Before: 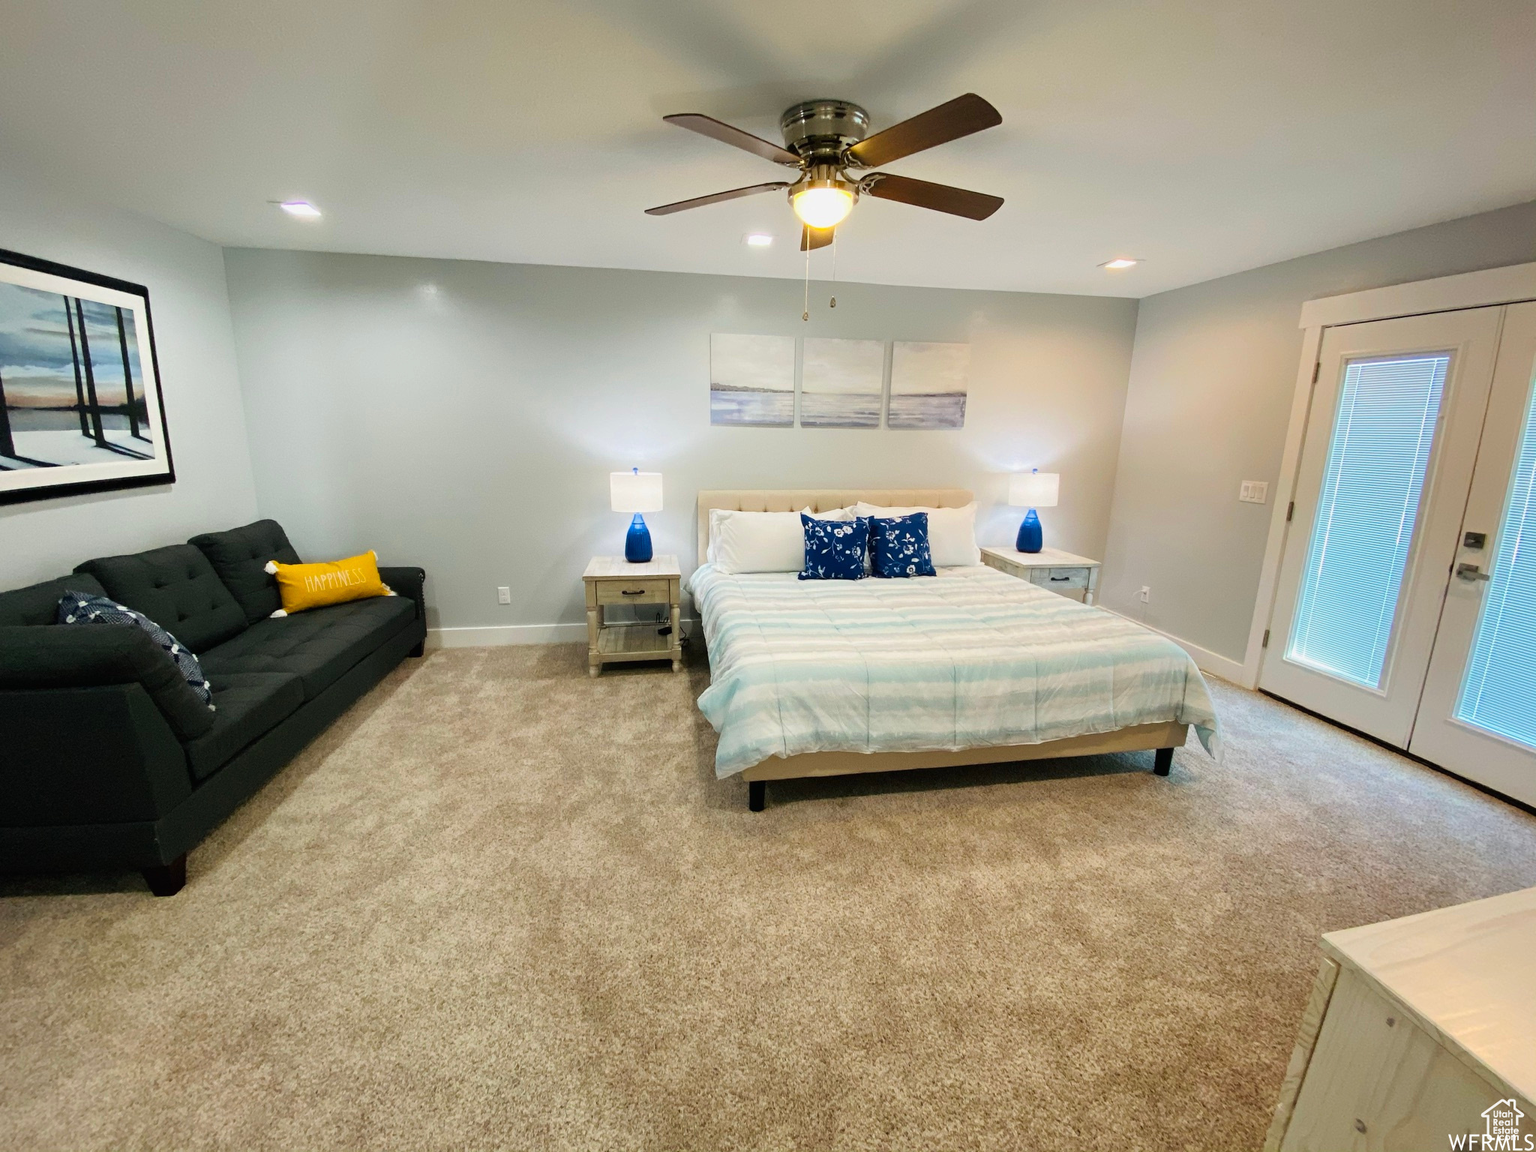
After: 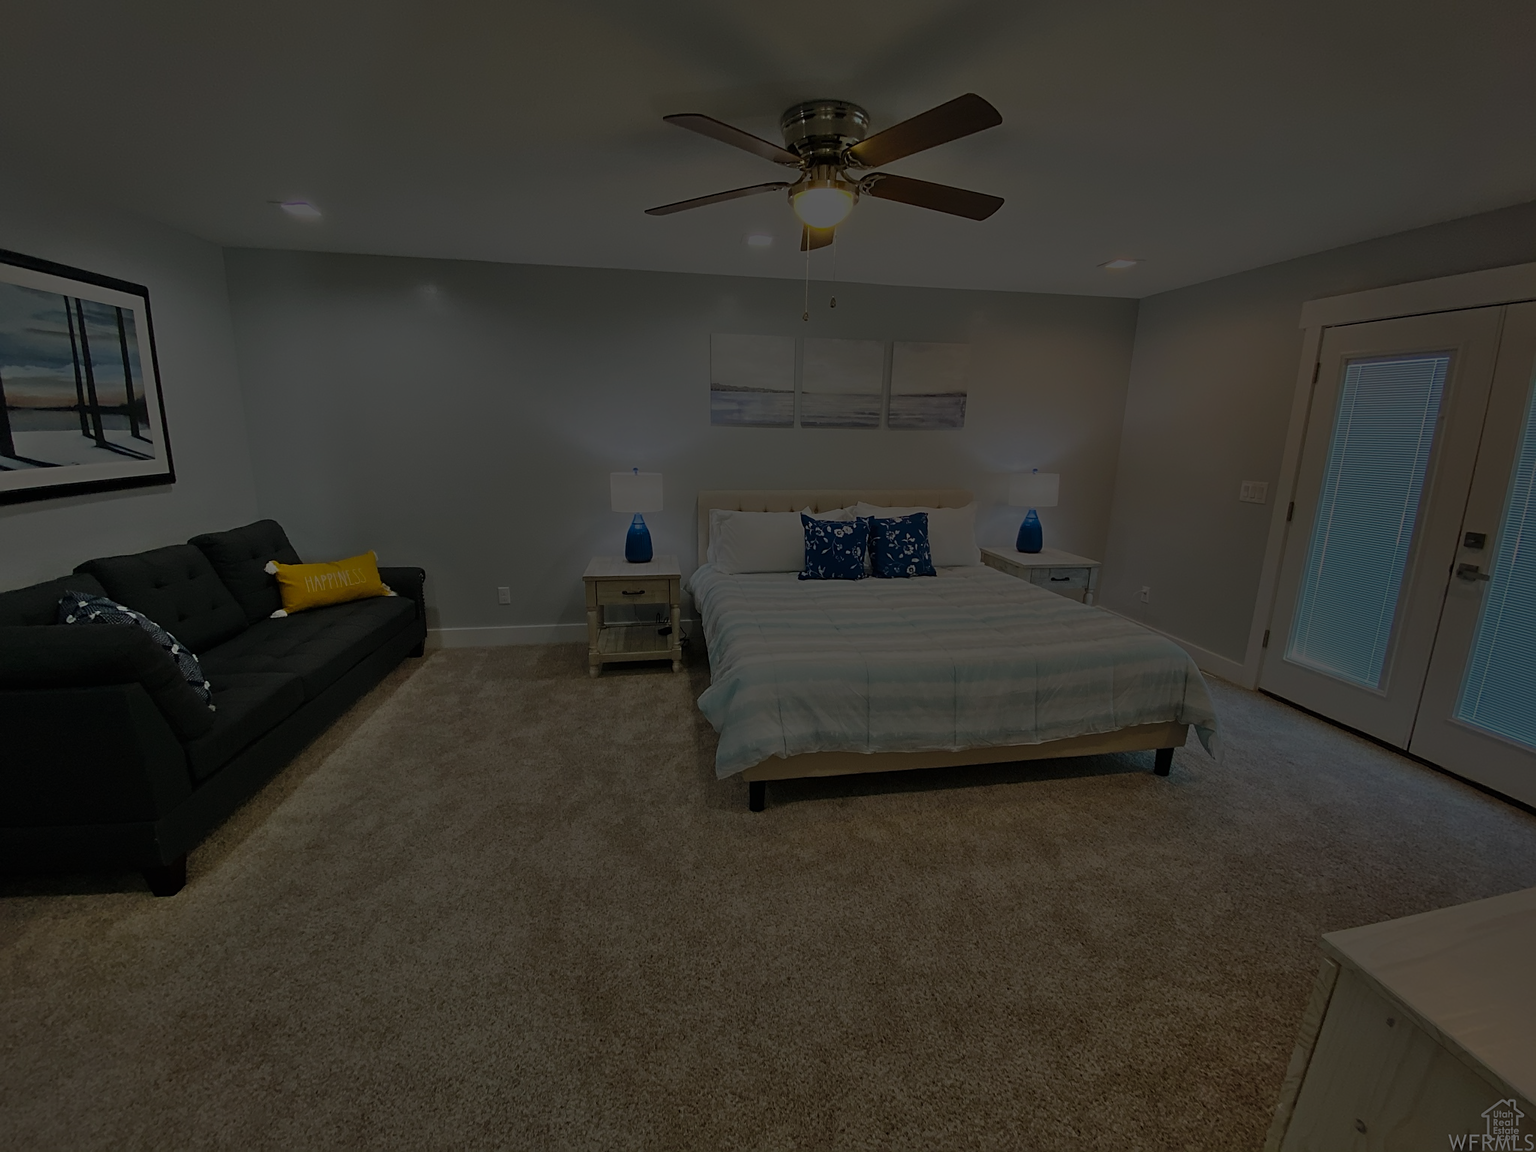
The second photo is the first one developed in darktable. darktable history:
sharpen: on, module defaults
shadows and highlights: white point adjustment 0.1, highlights -70, soften with gaussian
tone equalizer: -8 EV -2 EV, -7 EV -2 EV, -6 EV -2 EV, -5 EV -2 EV, -4 EV -2 EV, -3 EV -2 EV, -2 EV -2 EV, -1 EV -1.63 EV, +0 EV -2 EV
